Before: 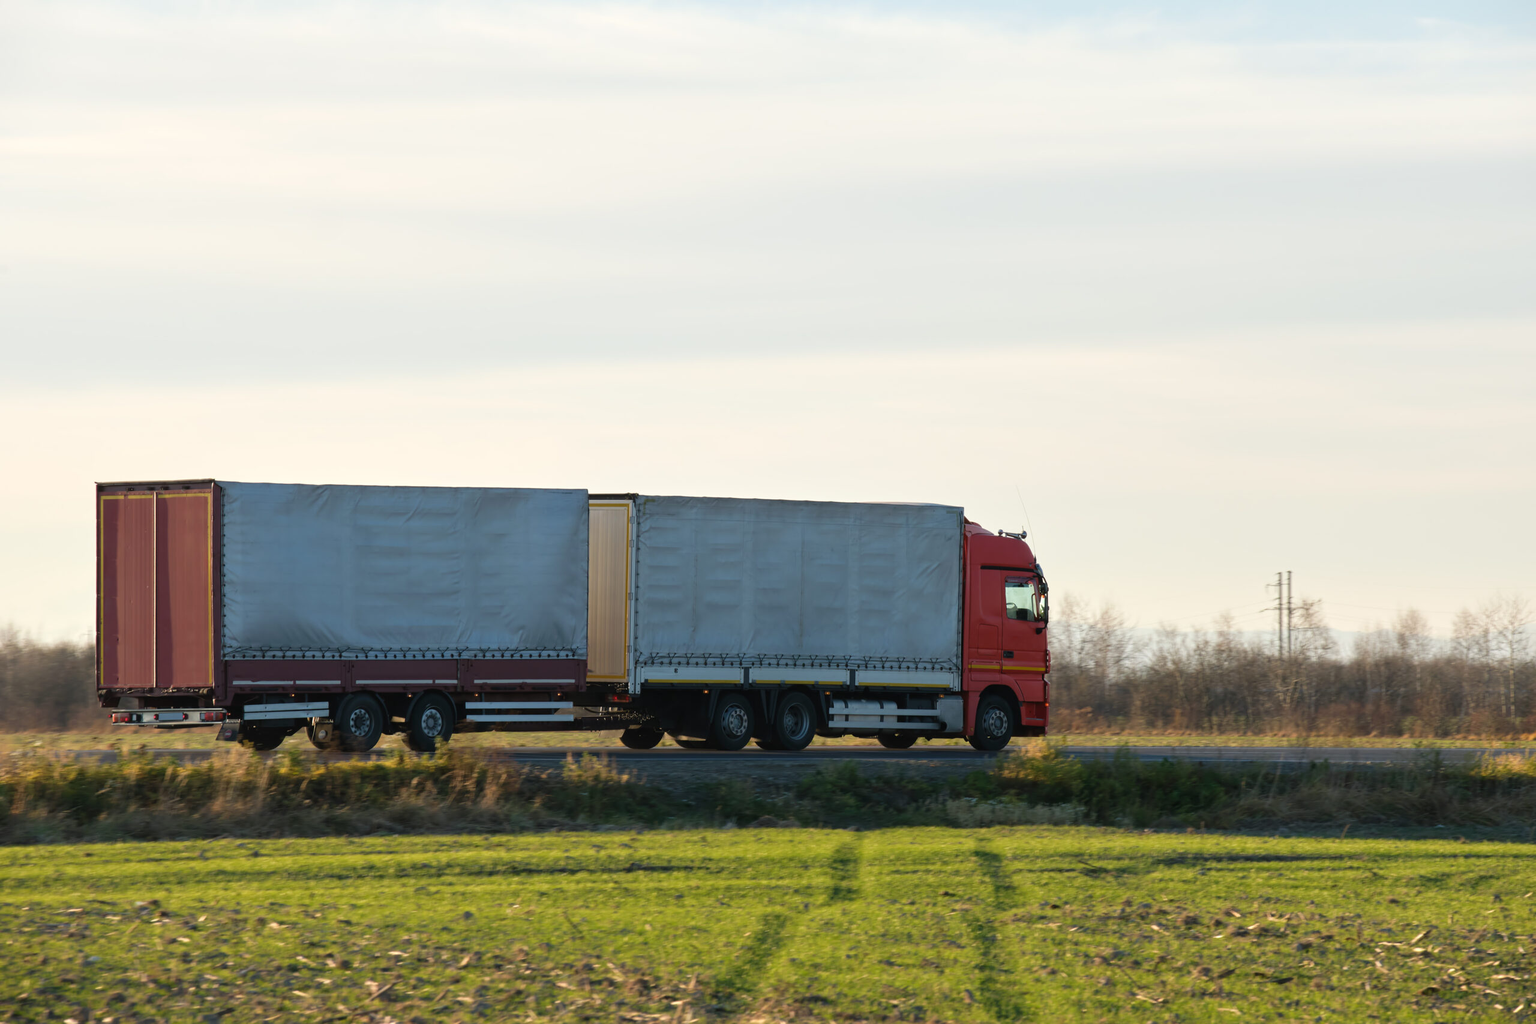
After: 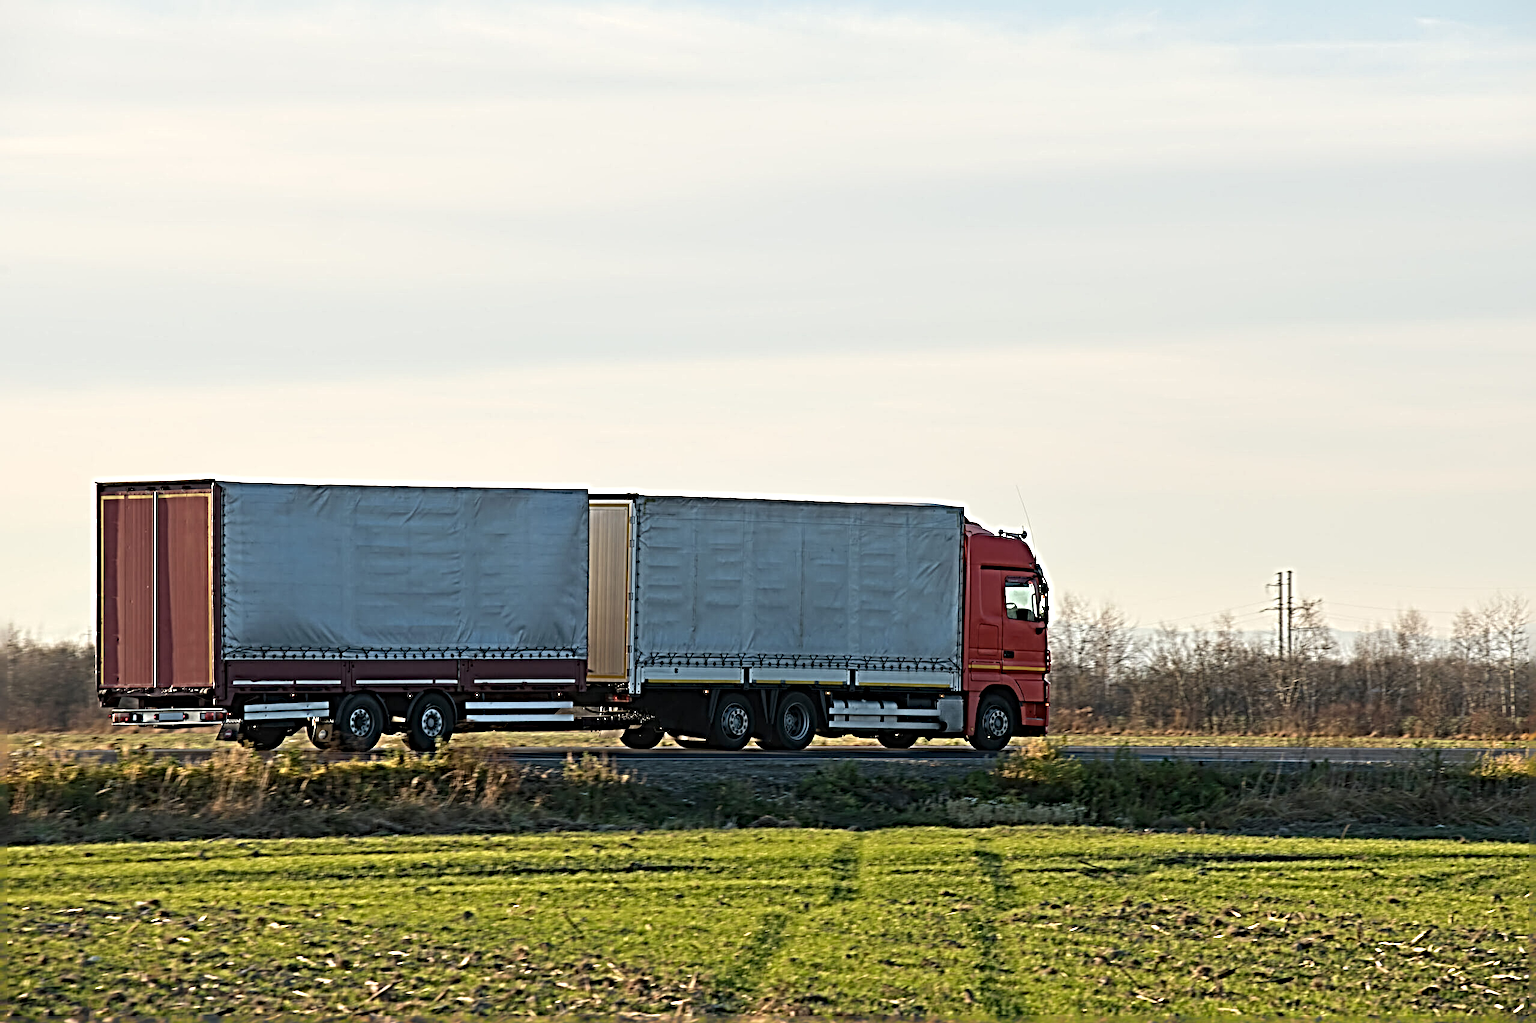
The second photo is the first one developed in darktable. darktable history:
sharpen: radius 6.251, amount 1.812, threshold 0.159
